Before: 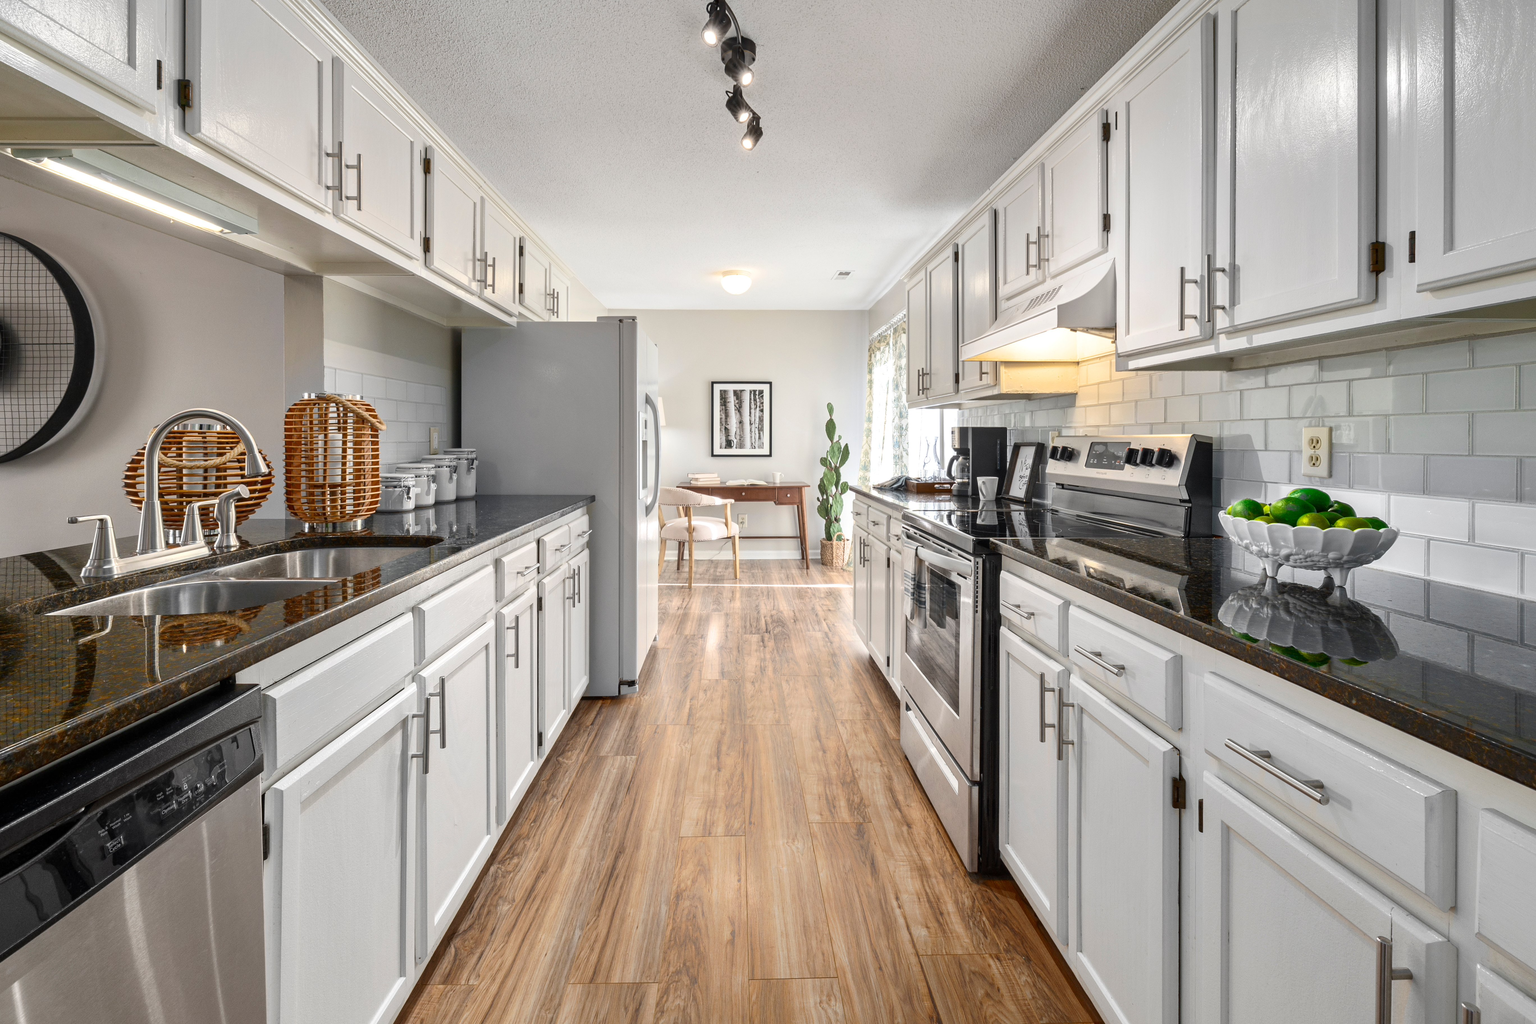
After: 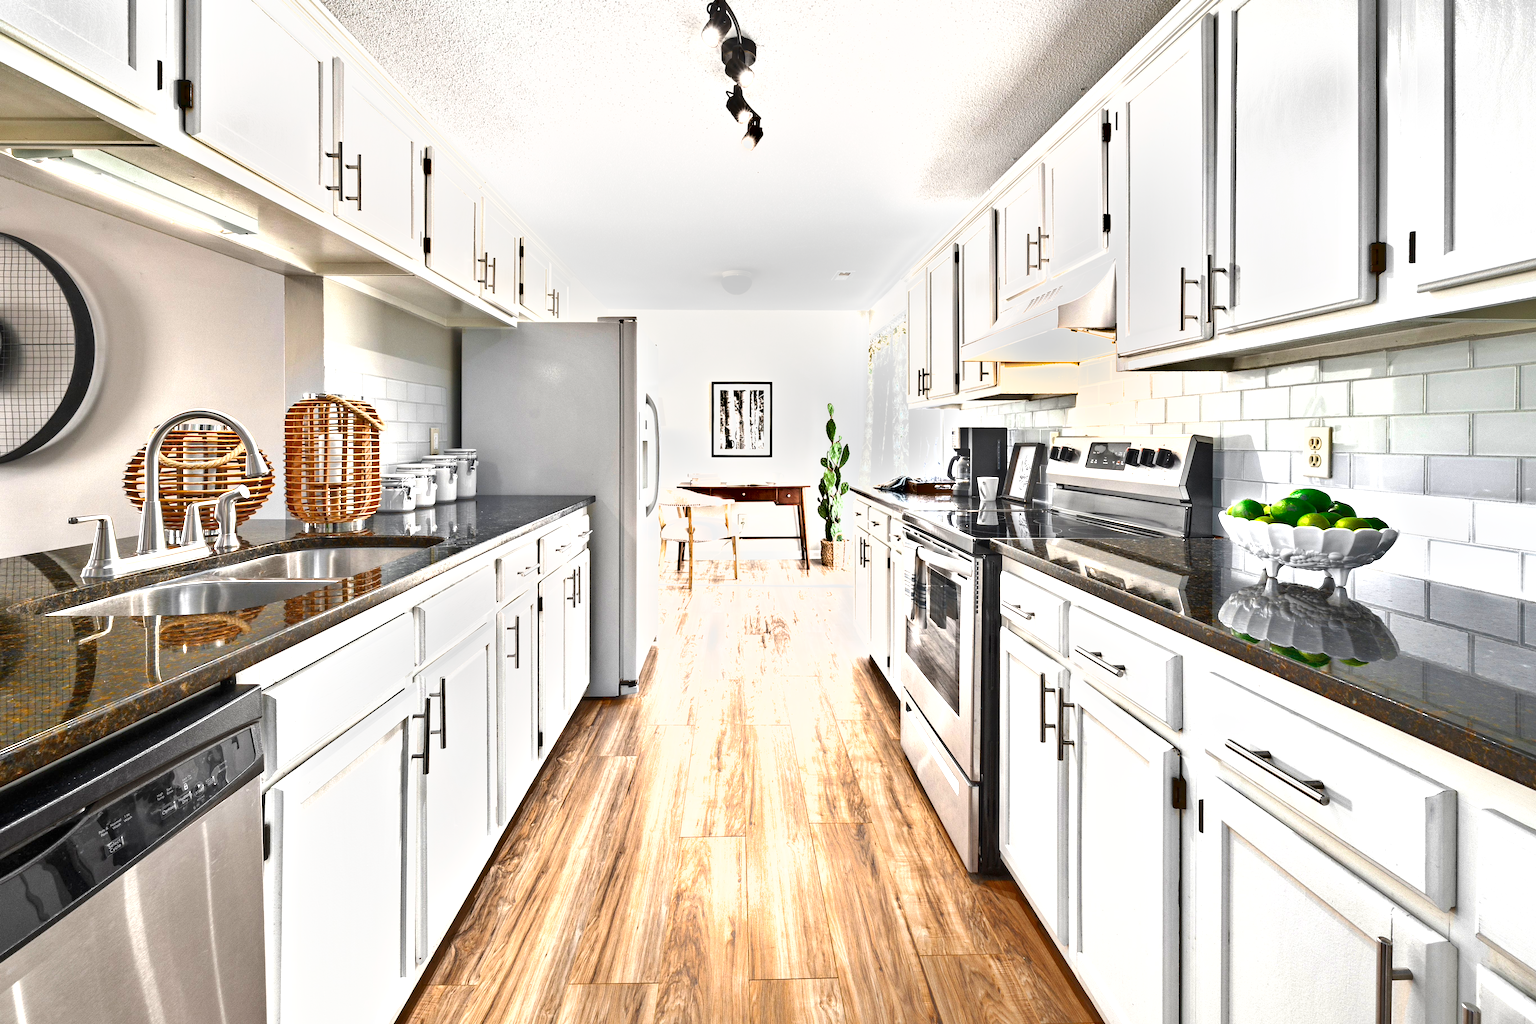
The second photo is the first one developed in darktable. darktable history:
shadows and highlights: shadows 12, white point adjustment 1.2, soften with gaussian
exposure: black level correction 0, exposure 1.2 EV, compensate exposure bias true, compensate highlight preservation false
